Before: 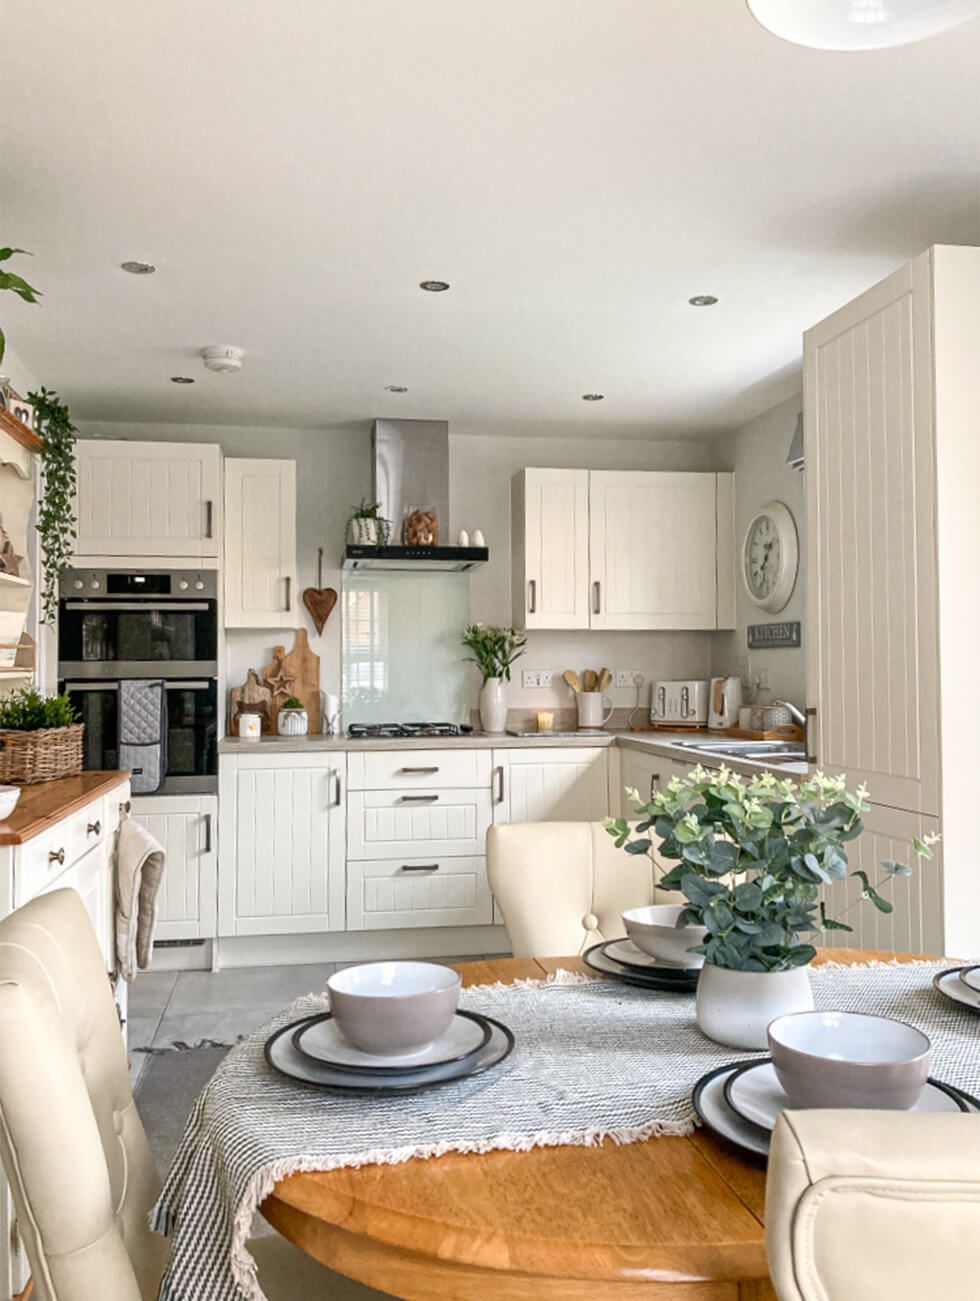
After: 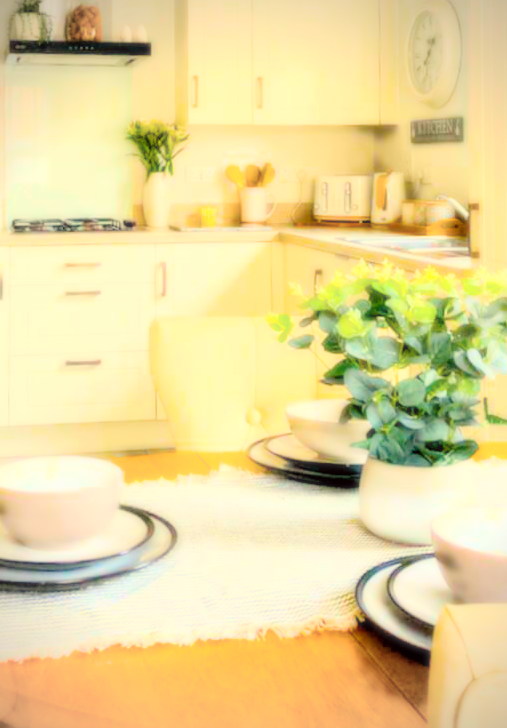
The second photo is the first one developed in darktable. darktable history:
vignetting: fall-off start 79.88%
exposure: black level correction 0.001, exposure 0.955 EV, compensate exposure bias true, compensate highlight preservation false
color correction: highlights a* -0.95, highlights b* 4.5, shadows a* 3.55
white balance: red 1.029, blue 0.92
color balance rgb: linear chroma grading › global chroma 42%, perceptual saturation grading › global saturation 42%, global vibrance 33%
bloom: size 0%, threshold 54.82%, strength 8.31%
filmic rgb: black relative exposure -6.59 EV, white relative exposure 4.71 EV, hardness 3.13, contrast 0.805
crop: left 34.479%, top 38.822%, right 13.718%, bottom 5.172%
